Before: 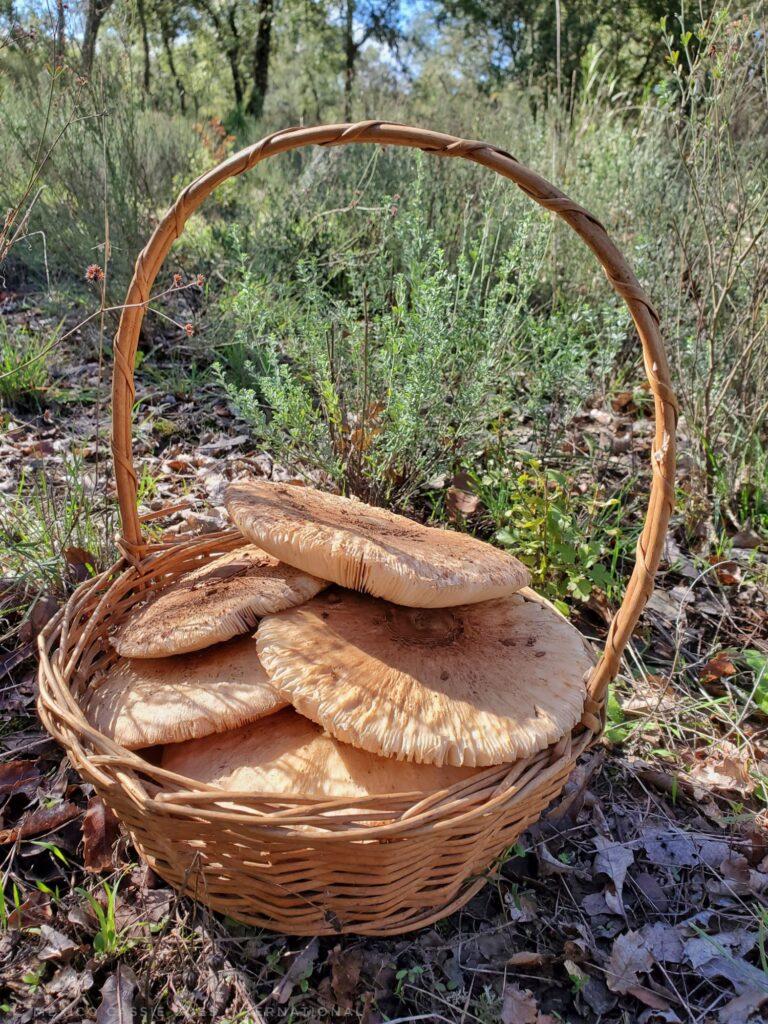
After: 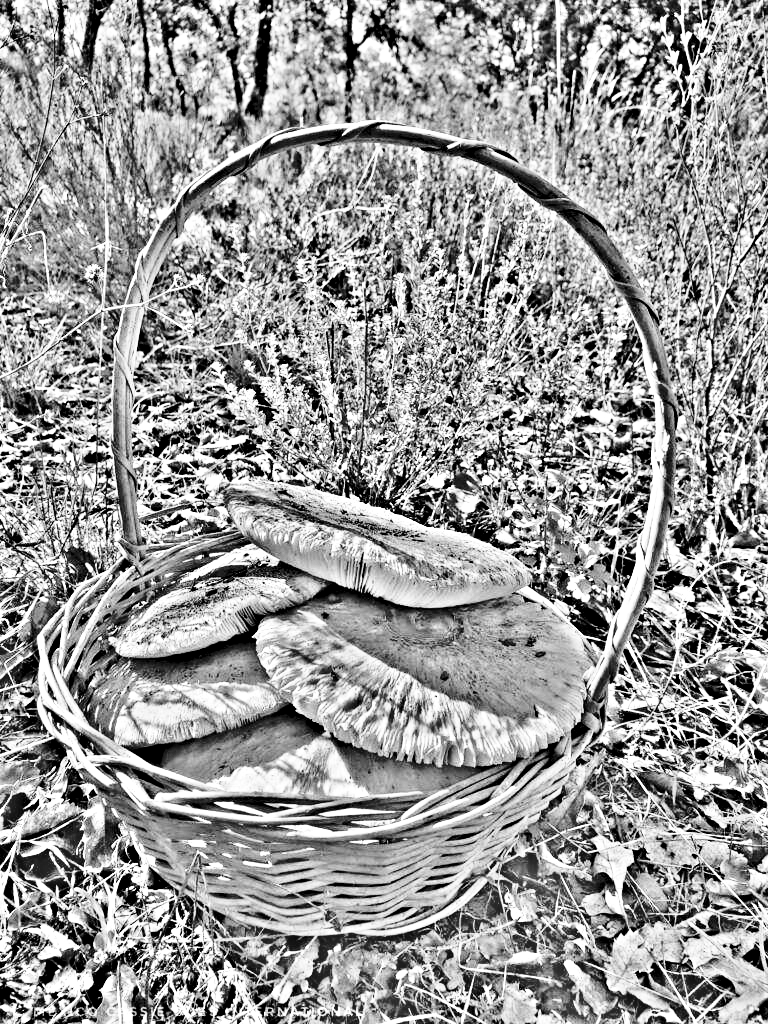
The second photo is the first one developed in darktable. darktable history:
base curve: curves: ch0 [(0, 0) (0.032, 0.037) (0.105, 0.228) (0.435, 0.76) (0.856, 0.983) (1, 1)]
exposure: black level correction 0, exposure 0.5 EV, compensate exposure bias true, compensate highlight preservation false
highpass: on, module defaults
